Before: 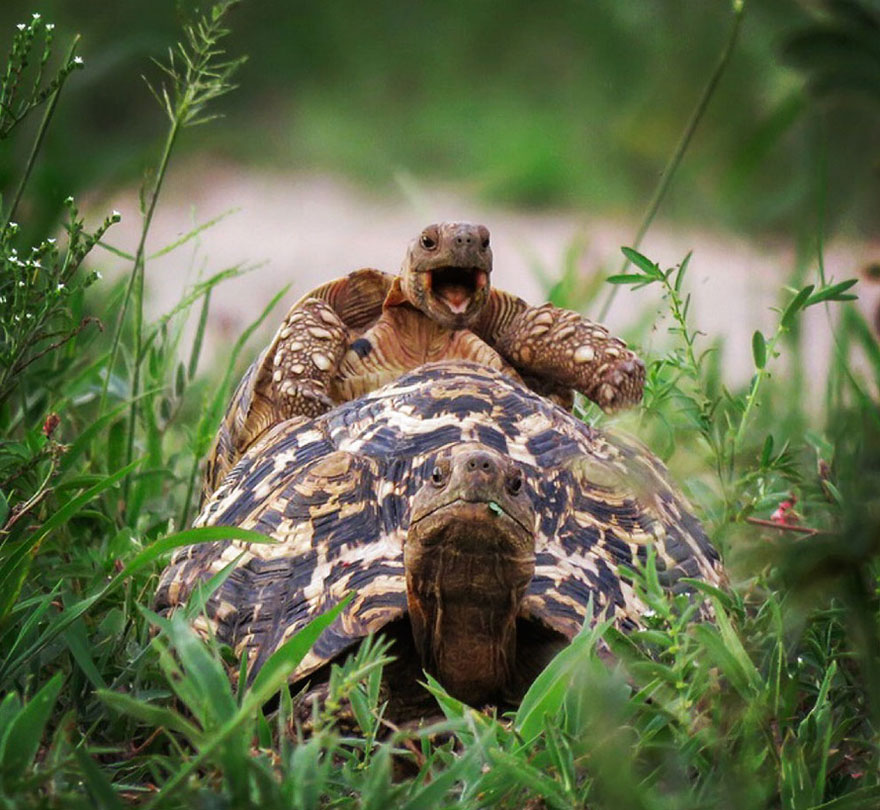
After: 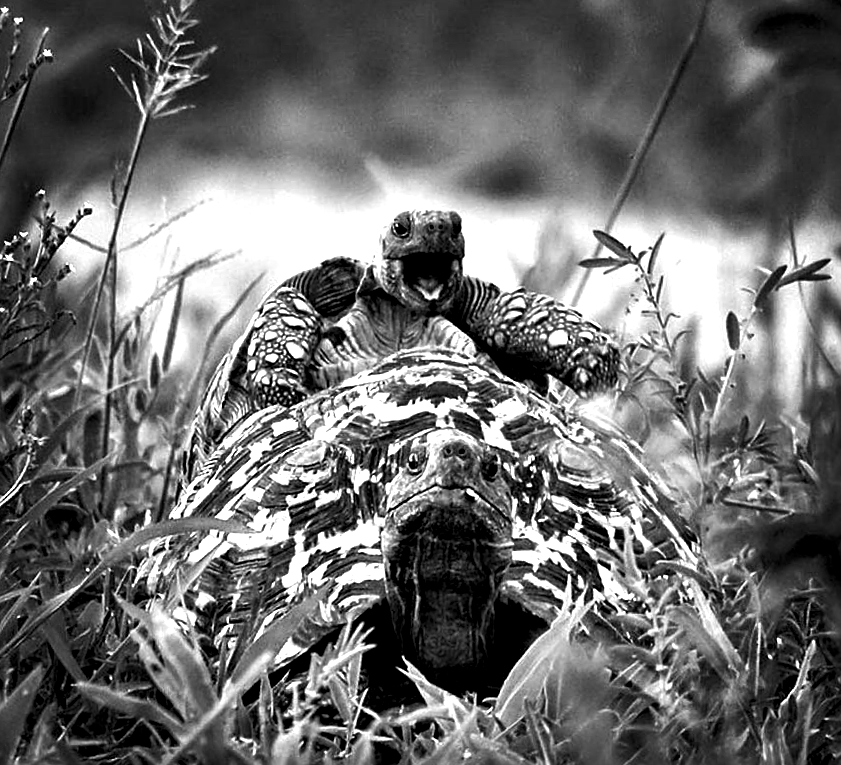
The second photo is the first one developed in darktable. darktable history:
rotate and perspective: rotation -1°, crop left 0.011, crop right 0.989, crop top 0.025, crop bottom 0.975
local contrast: mode bilateral grid, contrast 20, coarseness 50, detail 148%, midtone range 0.2
crop and rotate: left 2.536%, right 1.107%, bottom 2.246%
contrast equalizer: octaves 7, y [[0.609, 0.611, 0.615, 0.613, 0.607, 0.603], [0.504, 0.498, 0.496, 0.499, 0.506, 0.516], [0 ×6], [0 ×6], [0 ×6]]
monochrome: on, module defaults
color balance rgb: linear chroma grading › global chroma 9%, perceptual saturation grading › global saturation 36%, perceptual saturation grading › shadows 35%, perceptual brilliance grading › global brilliance 15%, perceptual brilliance grading › shadows -35%, global vibrance 15%
sharpen: on, module defaults
